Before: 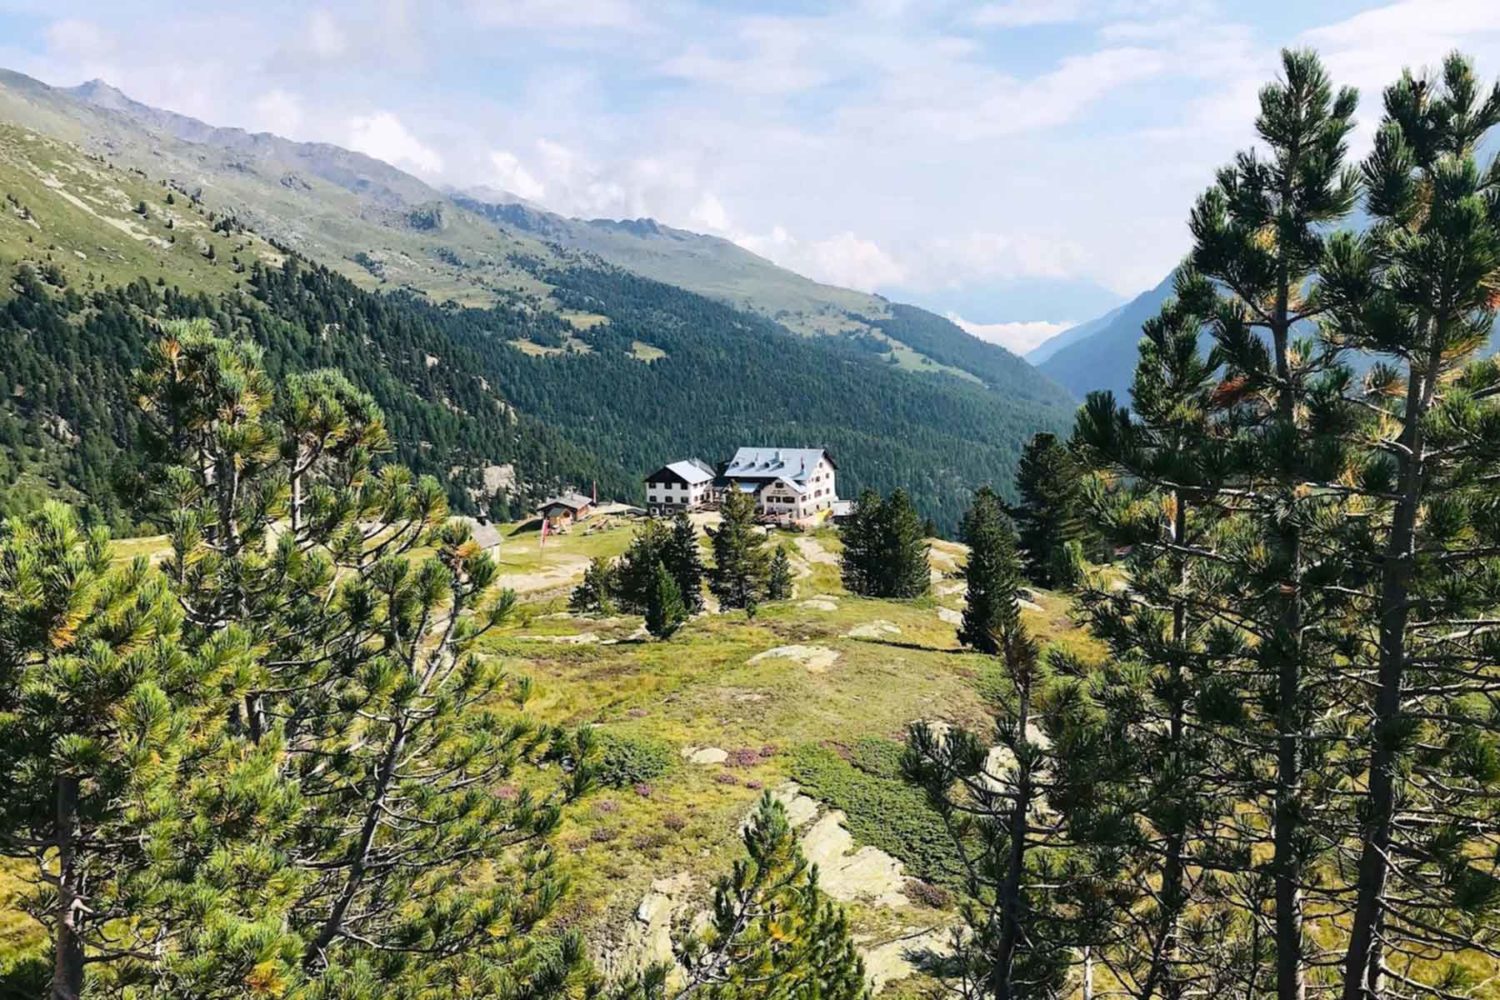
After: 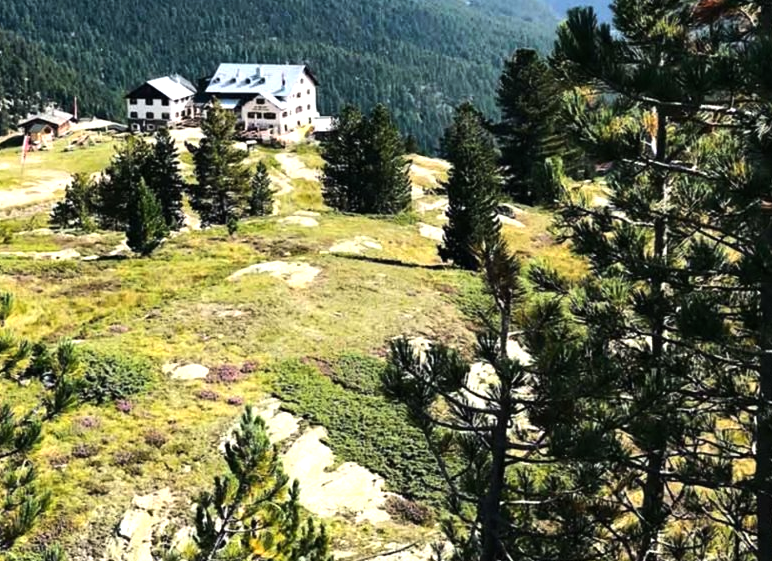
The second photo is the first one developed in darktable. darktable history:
crop: left 34.661%, top 38.401%, right 13.836%, bottom 5.453%
tone equalizer: -8 EV -0.717 EV, -7 EV -0.669 EV, -6 EV -0.599 EV, -5 EV -0.418 EV, -3 EV 0.379 EV, -2 EV 0.6 EV, -1 EV 0.687 EV, +0 EV 0.777 EV, edges refinement/feathering 500, mask exposure compensation -1.57 EV, preserve details no
